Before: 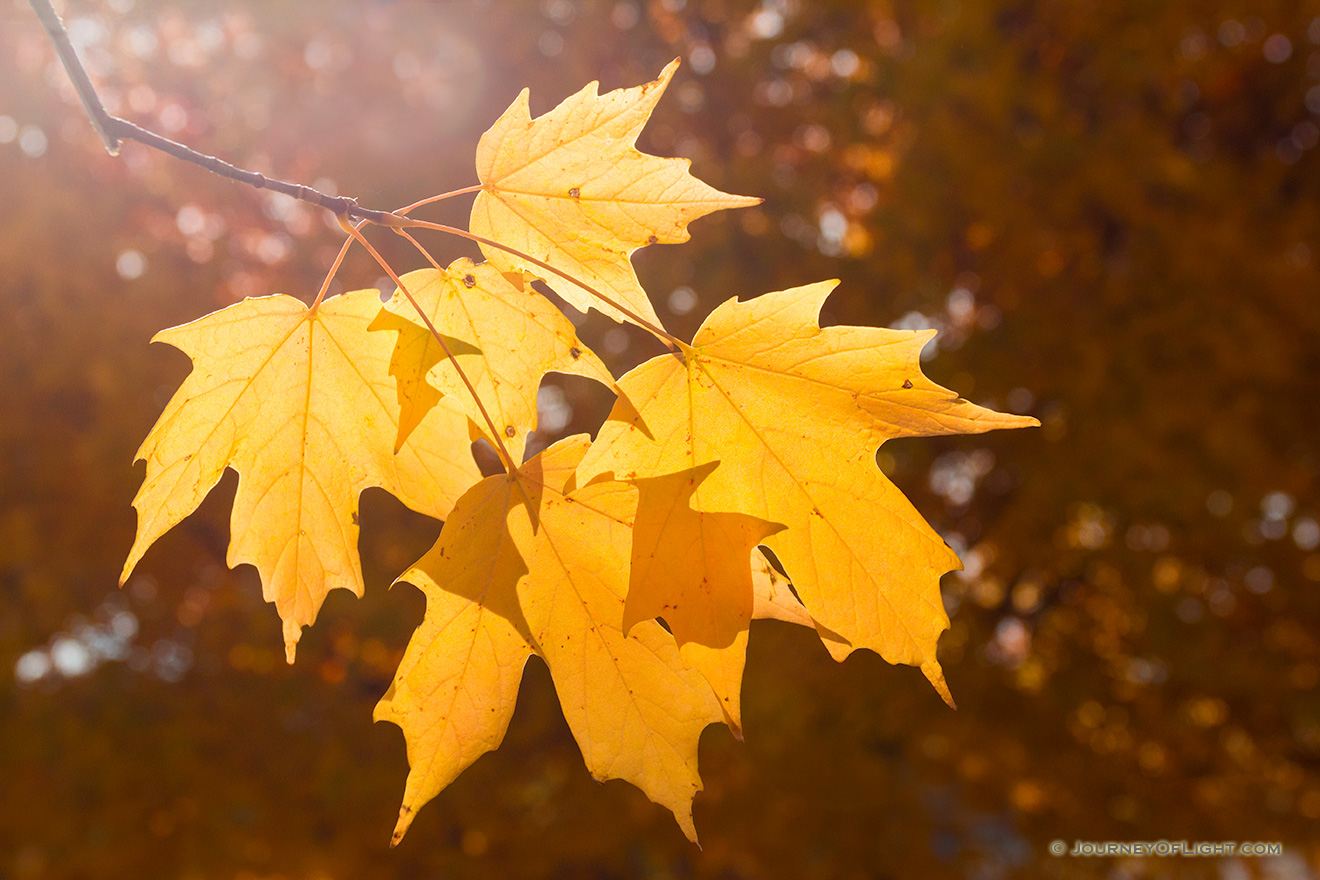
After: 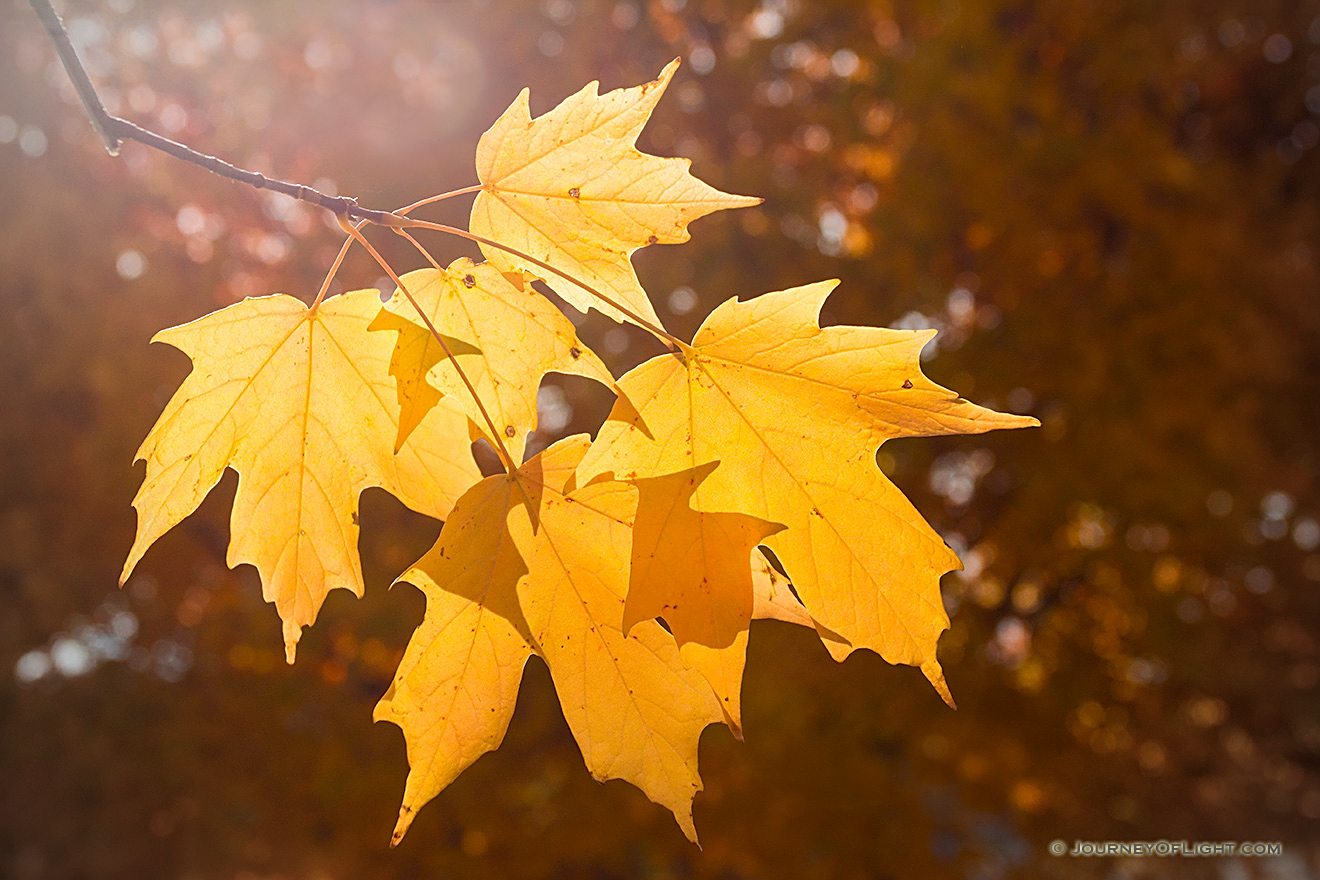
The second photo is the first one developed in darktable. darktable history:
sharpen: on, module defaults
vignetting: center (0.038, -0.097), unbound false
